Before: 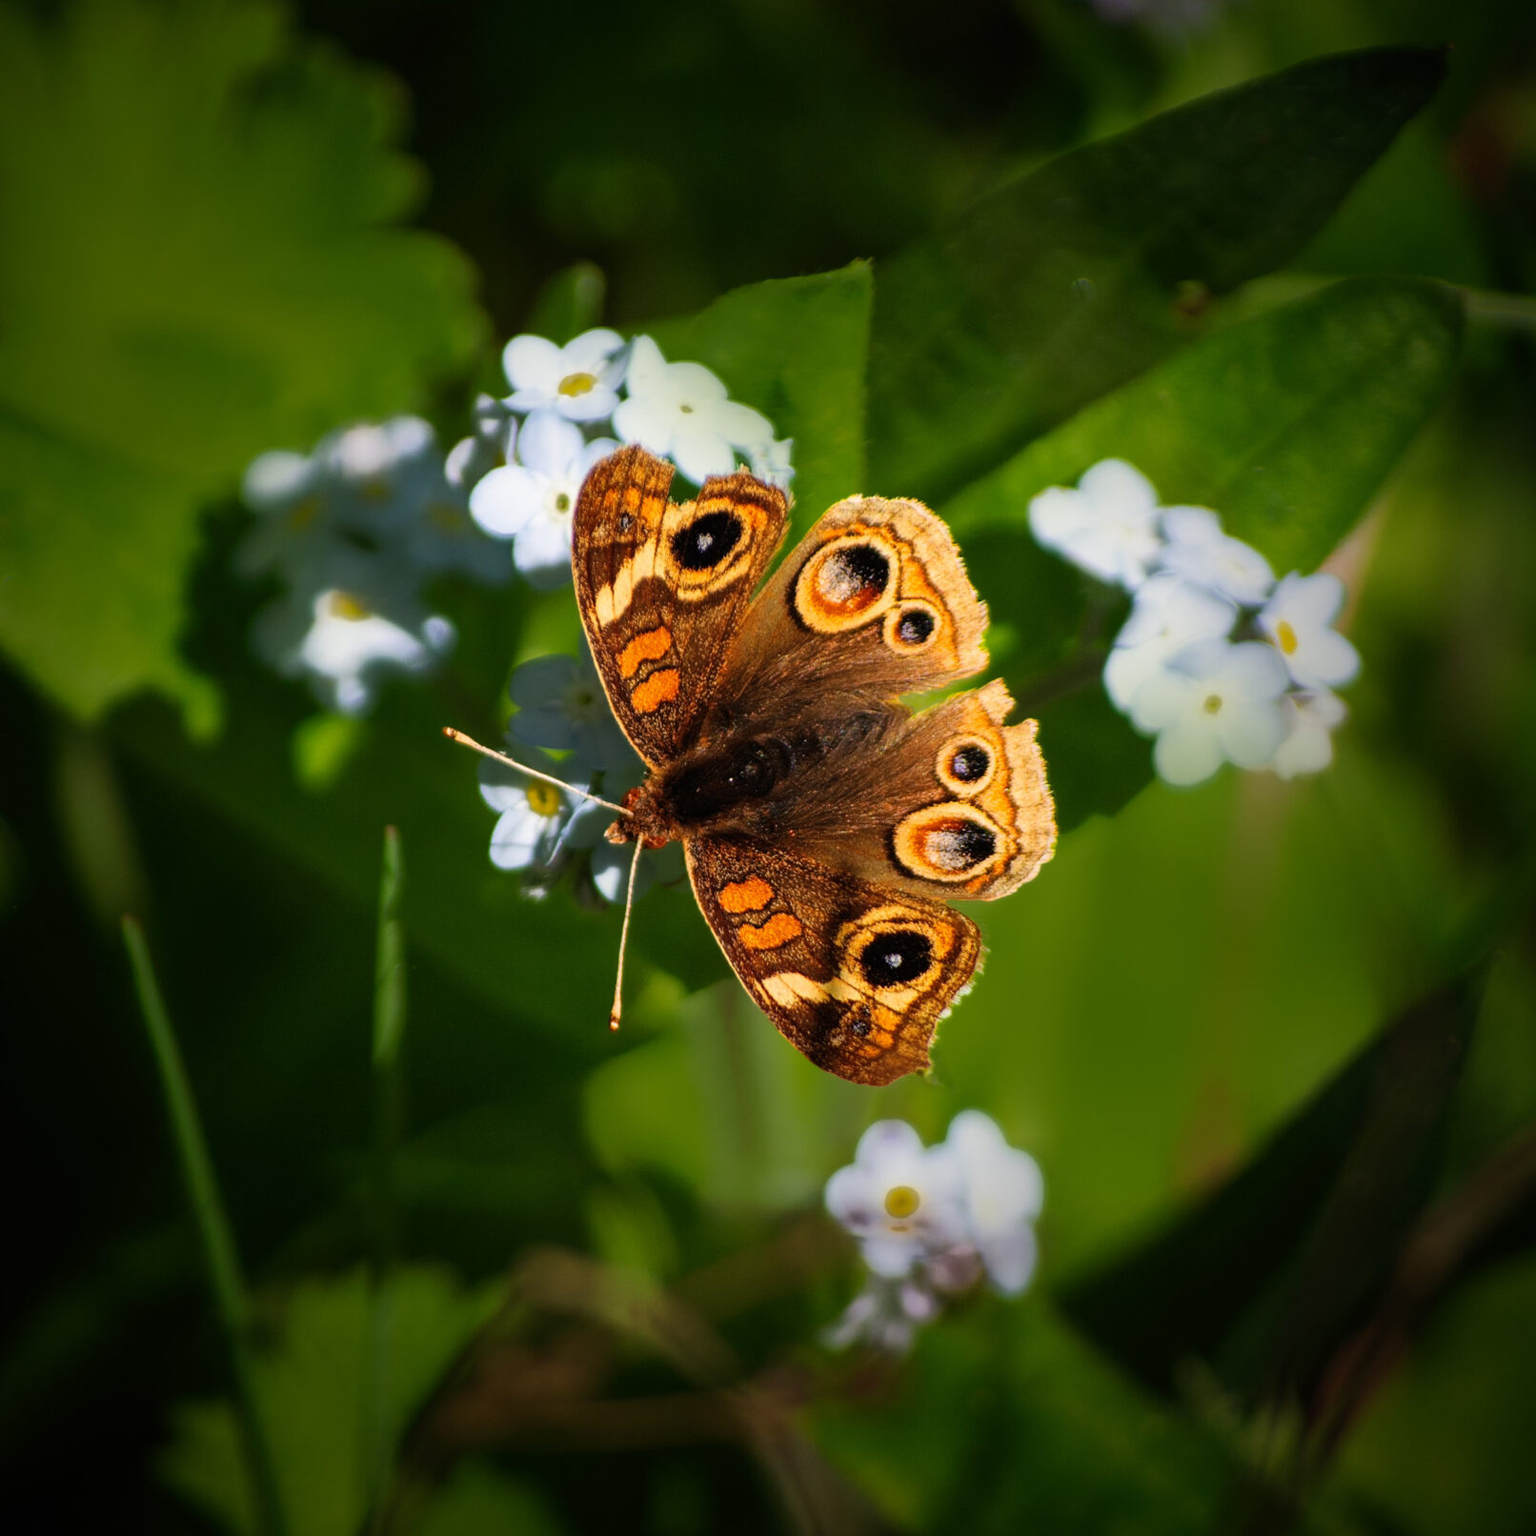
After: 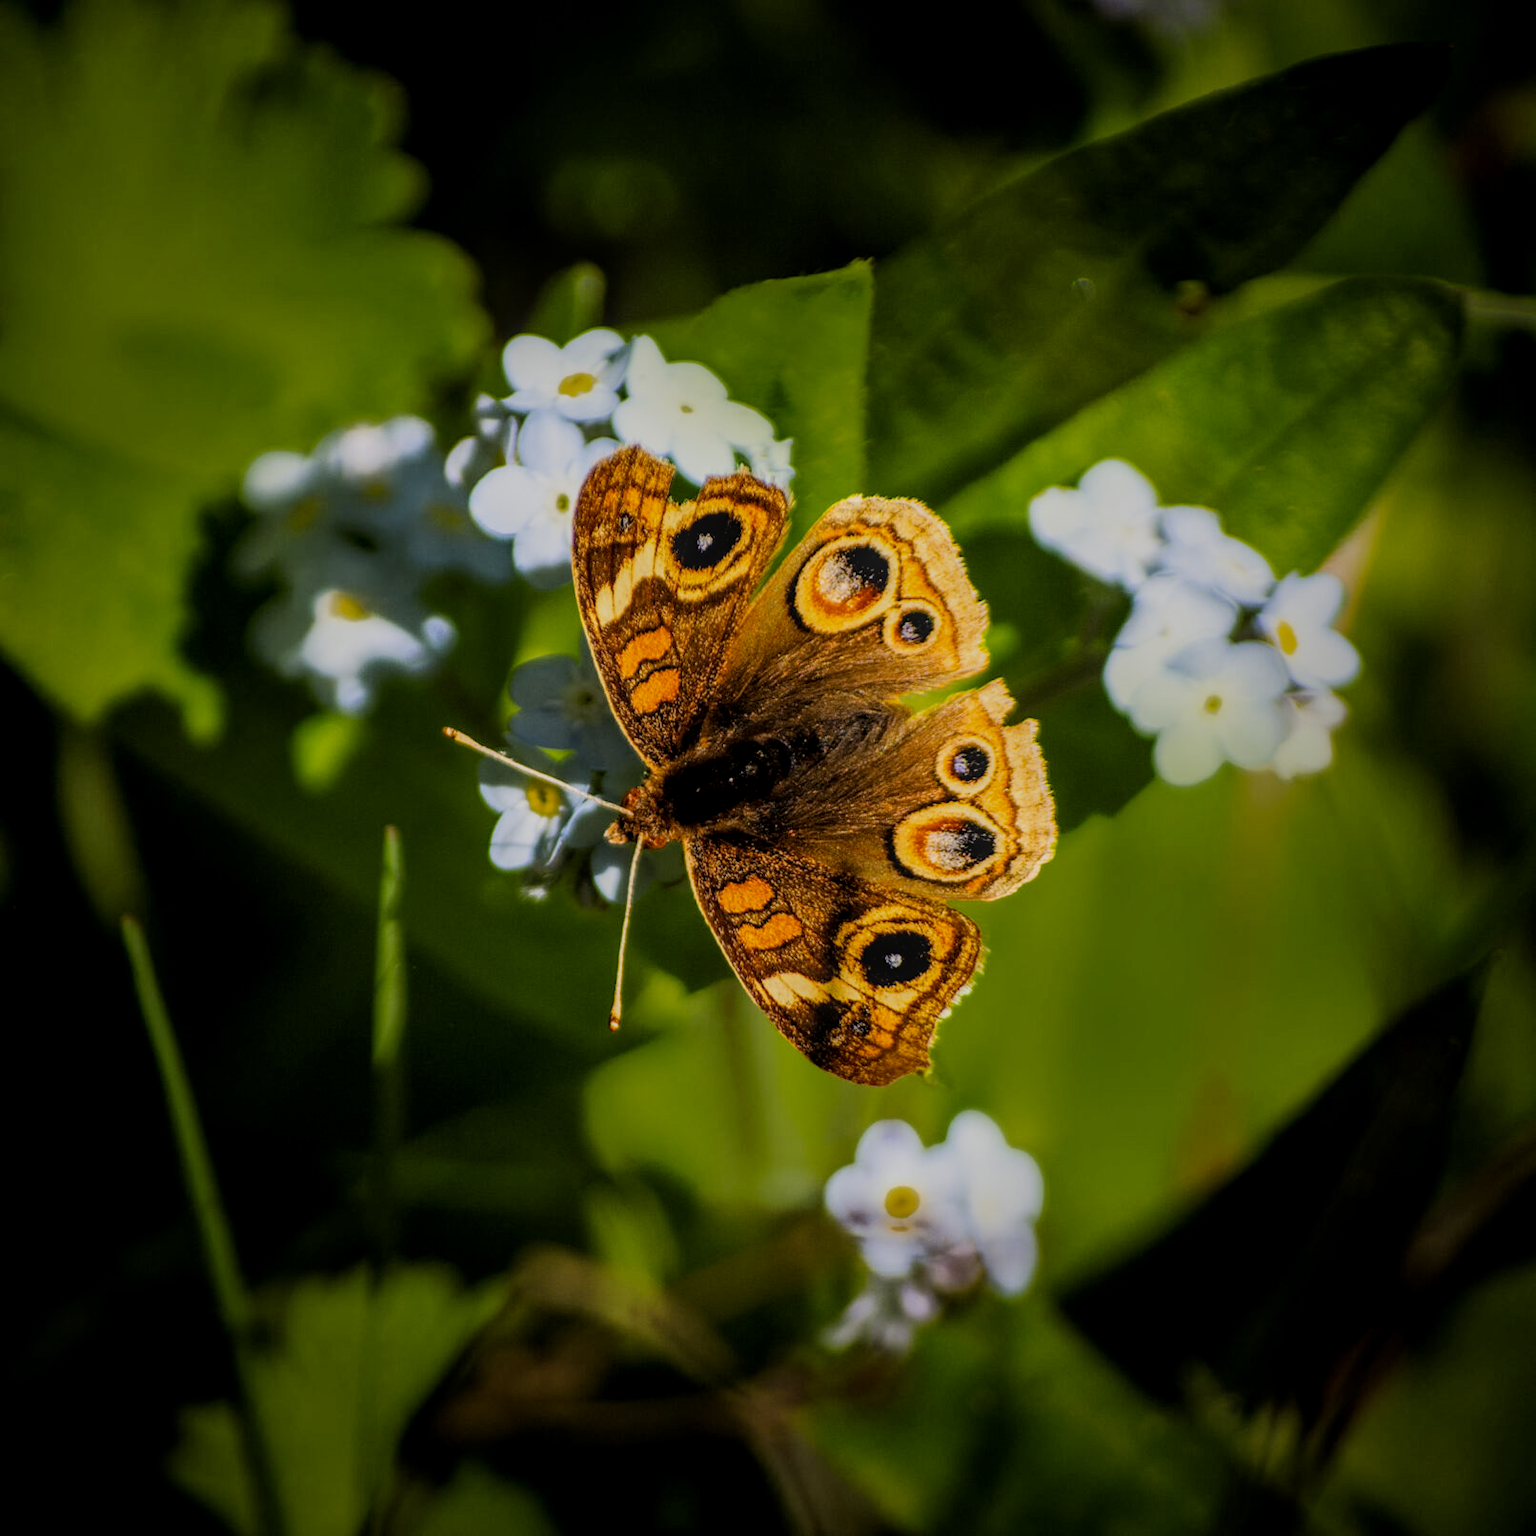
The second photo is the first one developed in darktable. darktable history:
local contrast: highlights 0%, shadows 0%, detail 133%
tone equalizer: on, module defaults
color contrast: green-magenta contrast 0.85, blue-yellow contrast 1.25, unbound 0
filmic rgb: black relative exposure -7.65 EV, white relative exposure 4.56 EV, hardness 3.61
